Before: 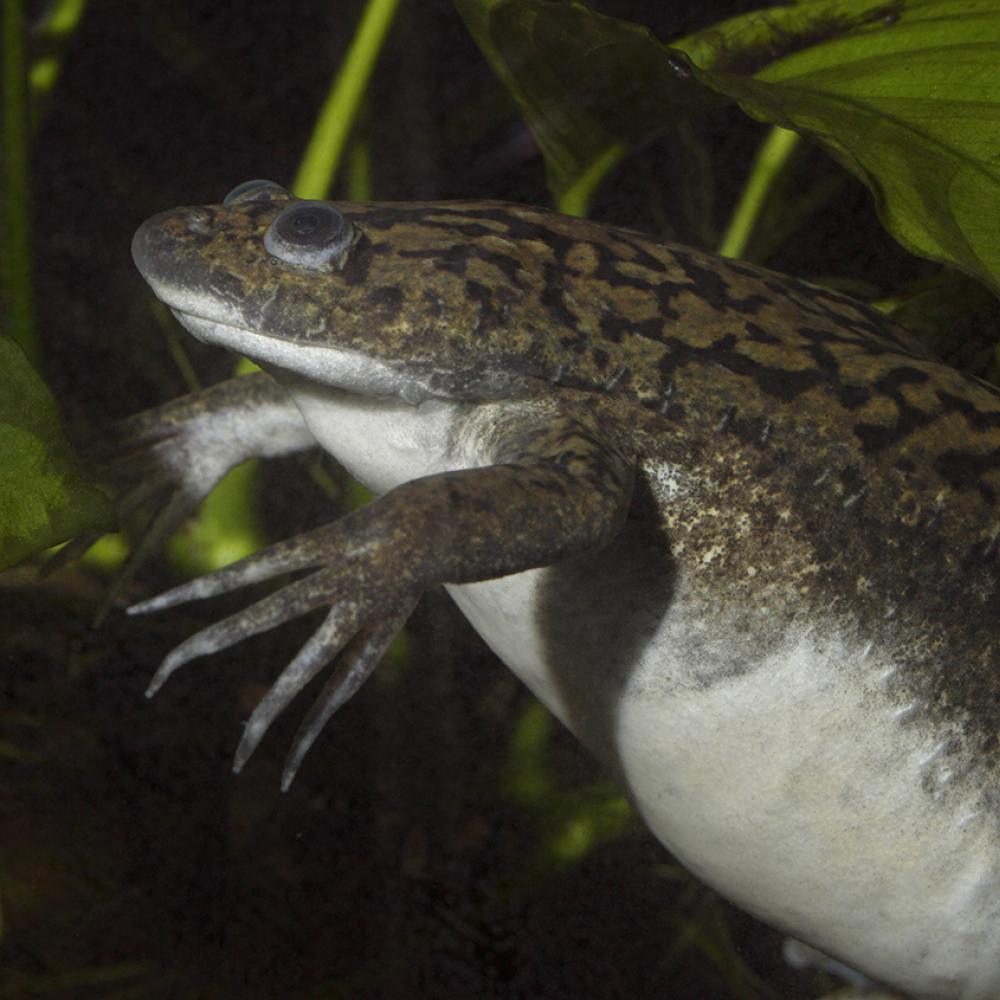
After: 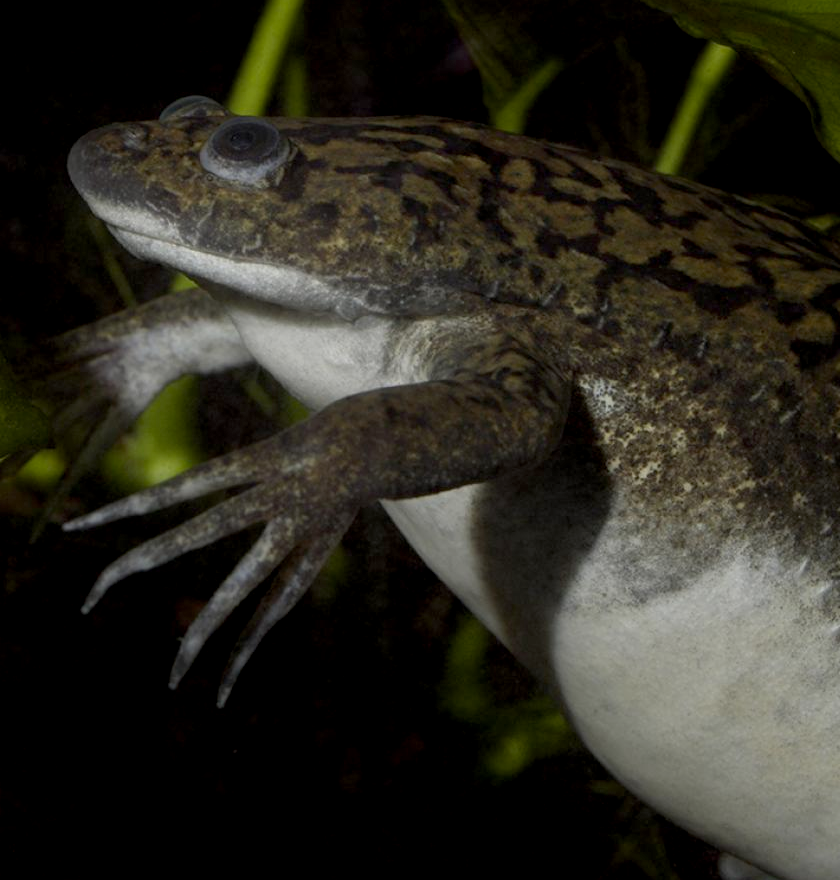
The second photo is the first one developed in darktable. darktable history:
exposure: black level correction 0.011, exposure -0.478 EV, compensate exposure bias true, compensate highlight preservation false
crop: left 6.404%, top 8.414%, right 9.543%, bottom 3.563%
